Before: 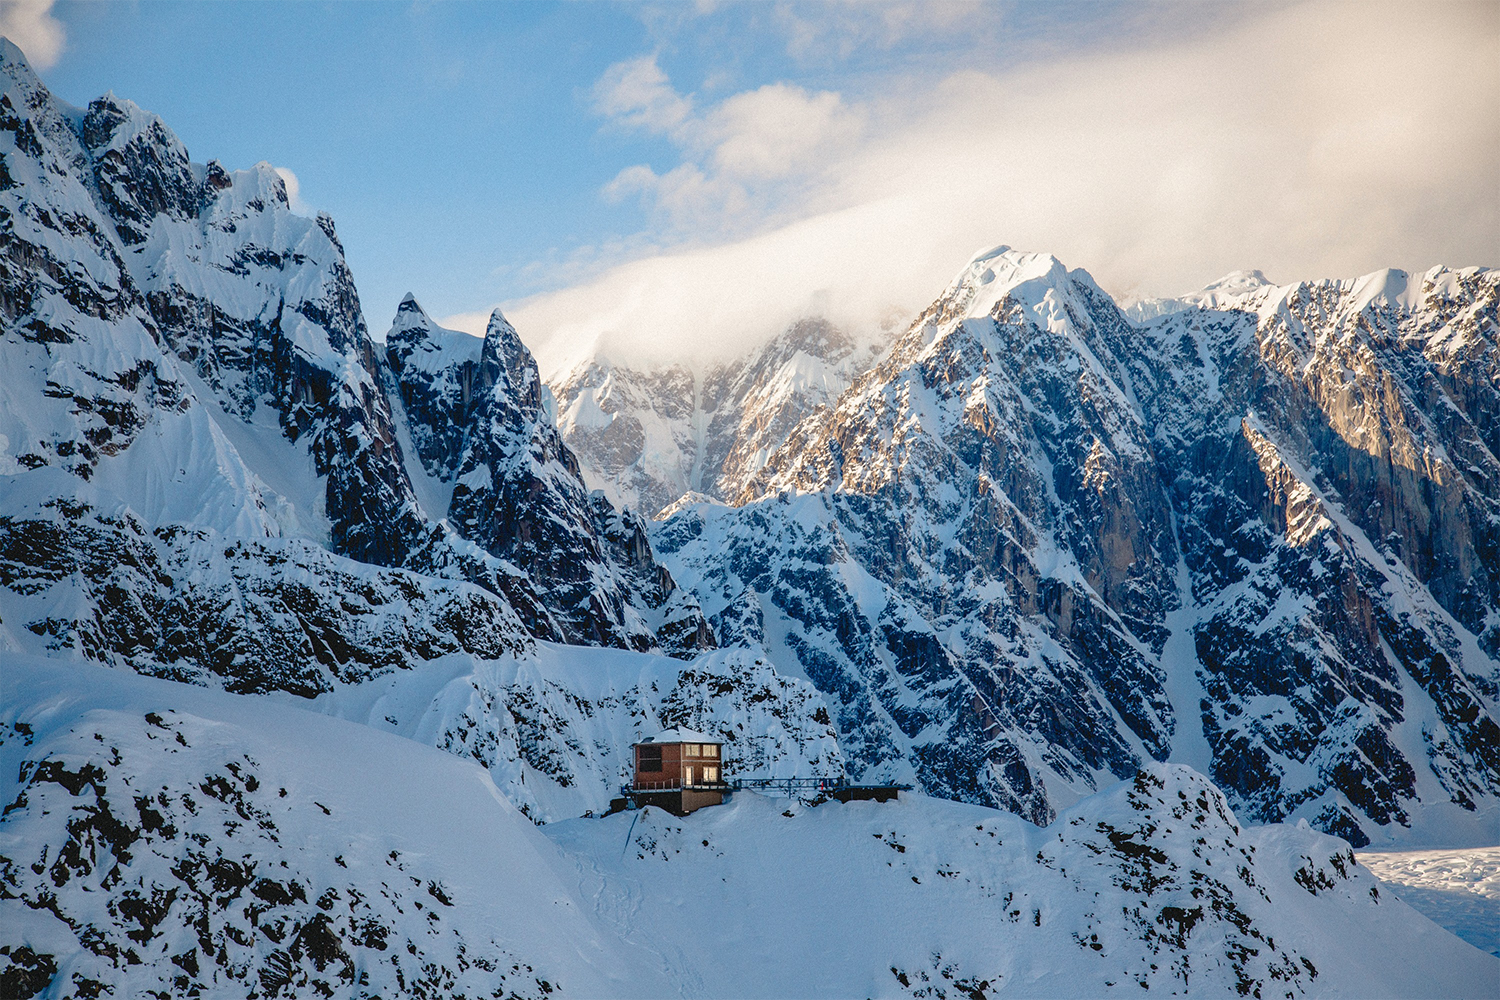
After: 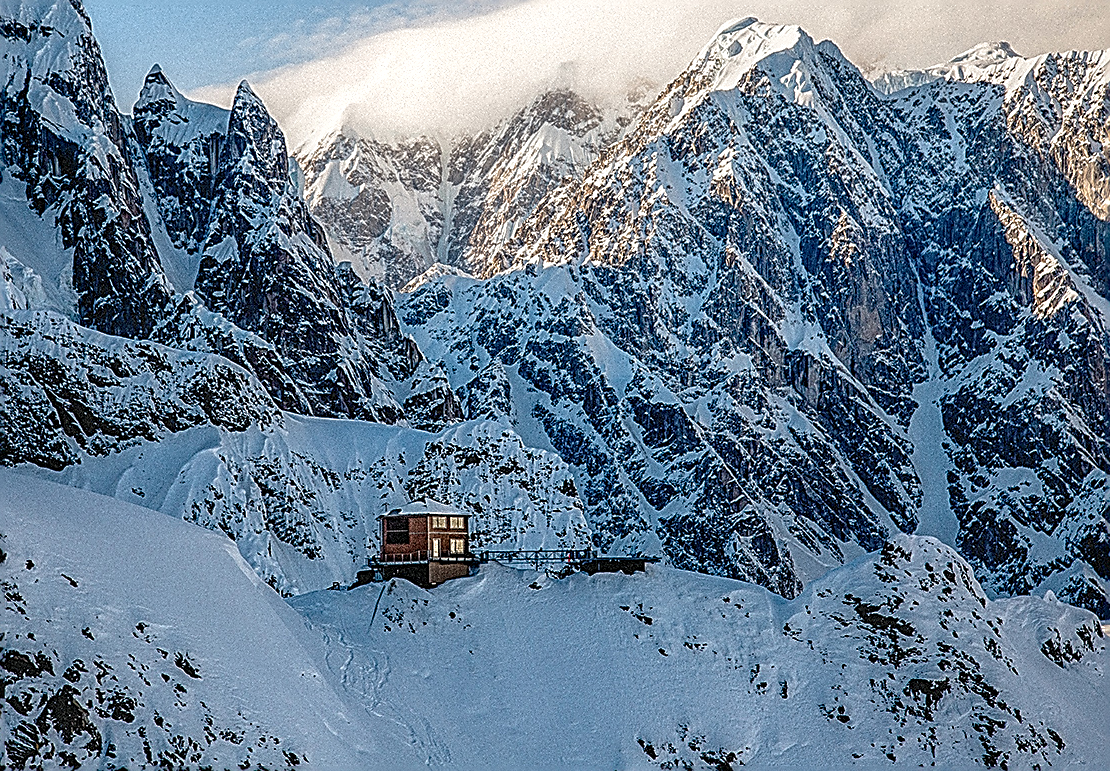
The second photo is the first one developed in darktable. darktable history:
local contrast: highlights 0%, shadows 0%, detail 182%
sharpen: amount 2
crop: left 16.871%, top 22.857%, right 9.116%
exposure: black level correction 0.001, compensate highlight preservation false
